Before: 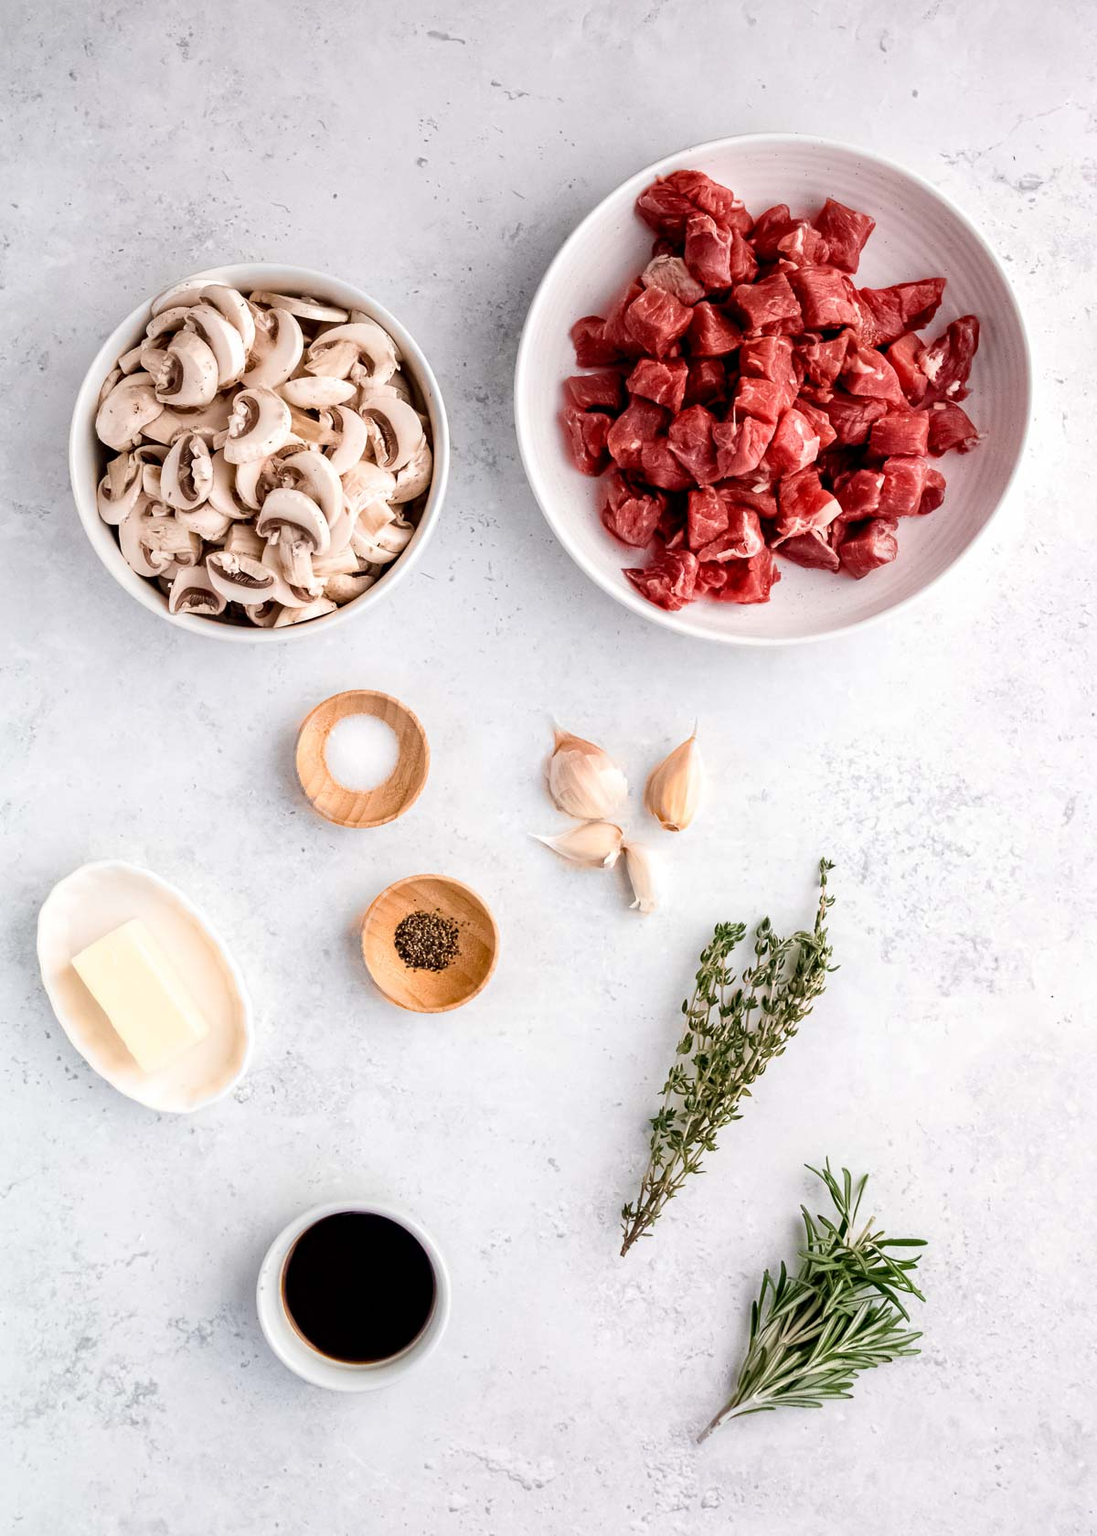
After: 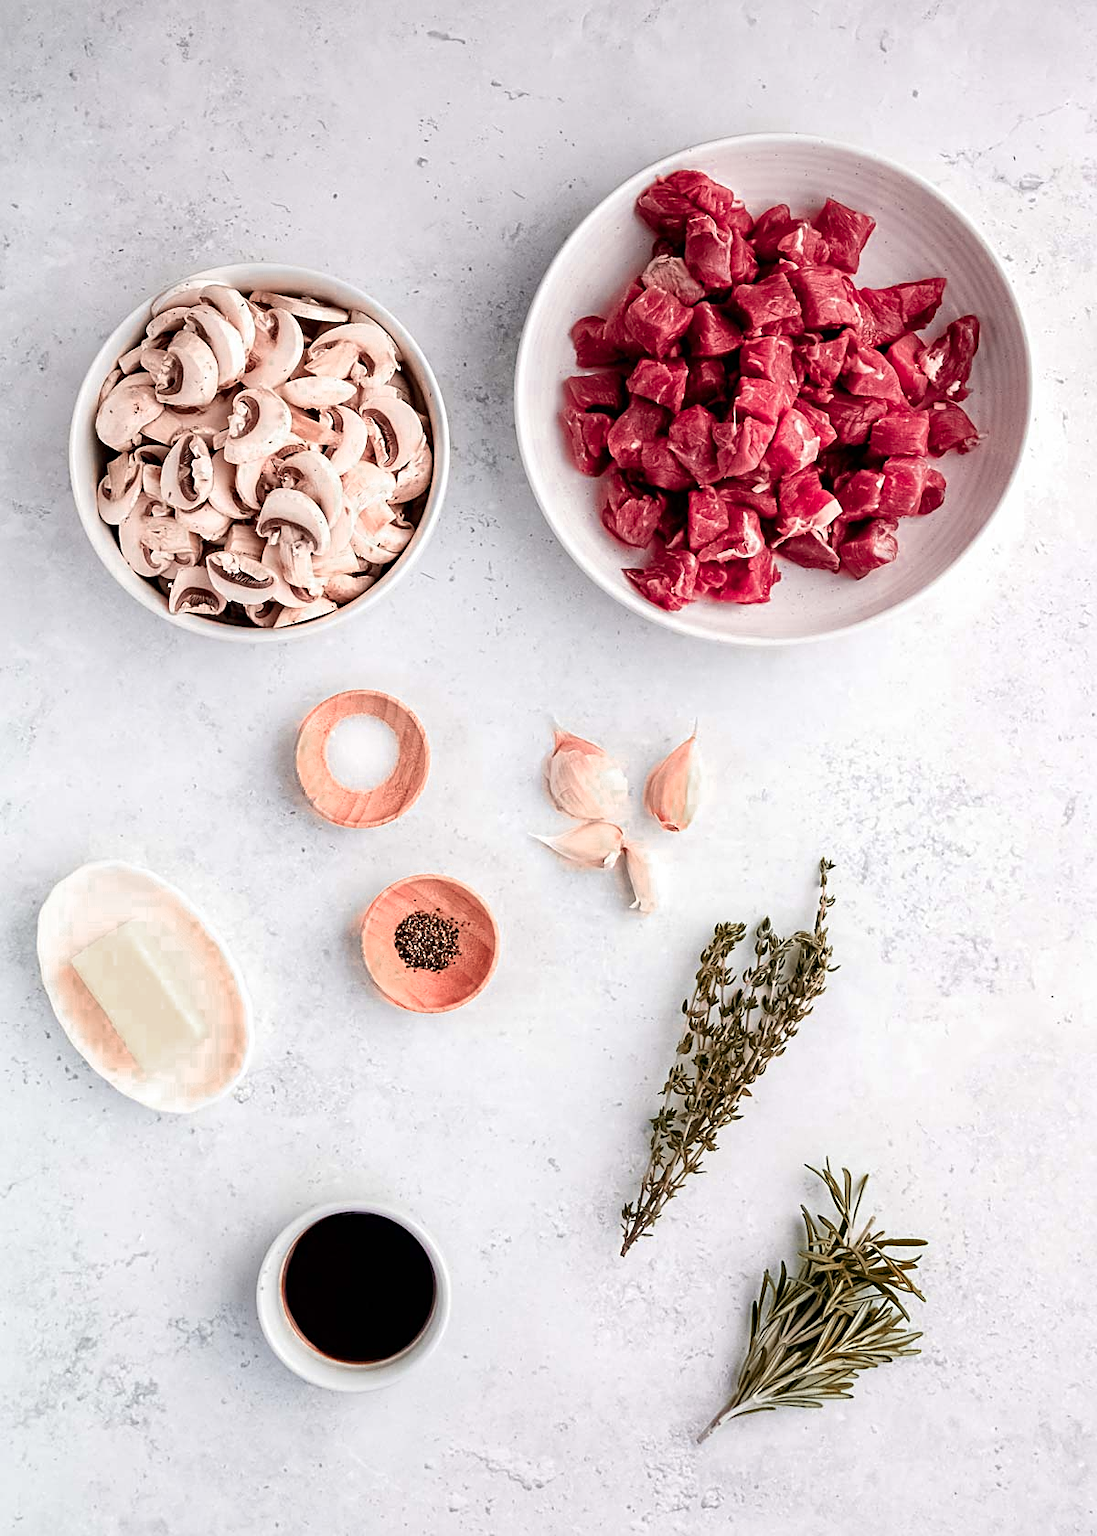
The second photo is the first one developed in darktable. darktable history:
sharpen: on, module defaults
color zones: curves: ch0 [(0.006, 0.385) (0.143, 0.563) (0.243, 0.321) (0.352, 0.464) (0.516, 0.456) (0.625, 0.5) (0.75, 0.5) (0.875, 0.5)]; ch1 [(0, 0.5) (0.134, 0.504) (0.246, 0.463) (0.421, 0.515) (0.5, 0.56) (0.625, 0.5) (0.75, 0.5) (0.875, 0.5)]; ch2 [(0, 0.5) (0.131, 0.426) (0.307, 0.289) (0.38, 0.188) (0.513, 0.216) (0.625, 0.548) (0.75, 0.468) (0.838, 0.396) (0.971, 0.311)]
white balance: emerald 1
